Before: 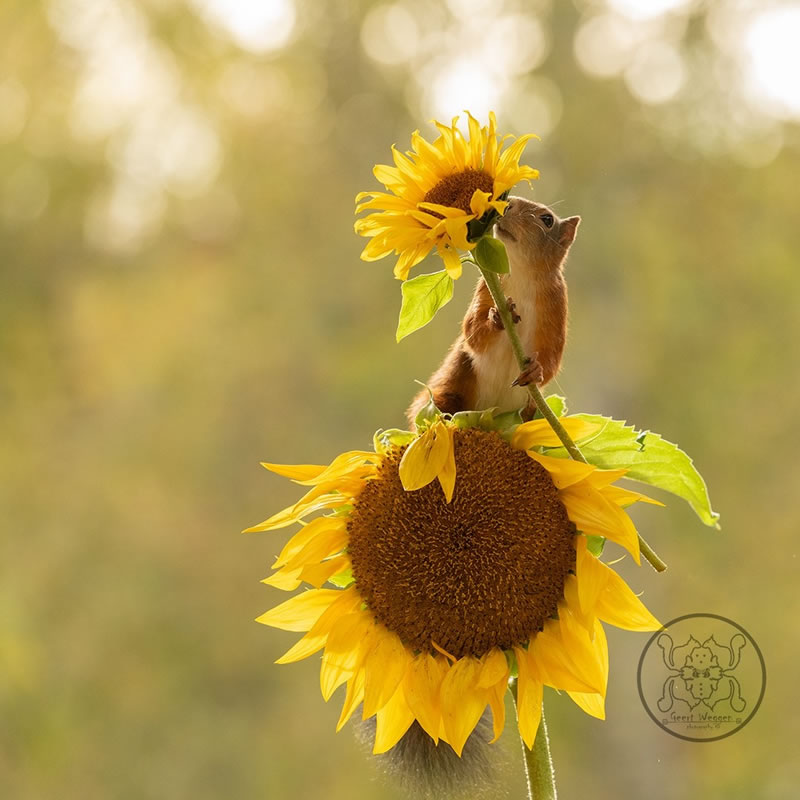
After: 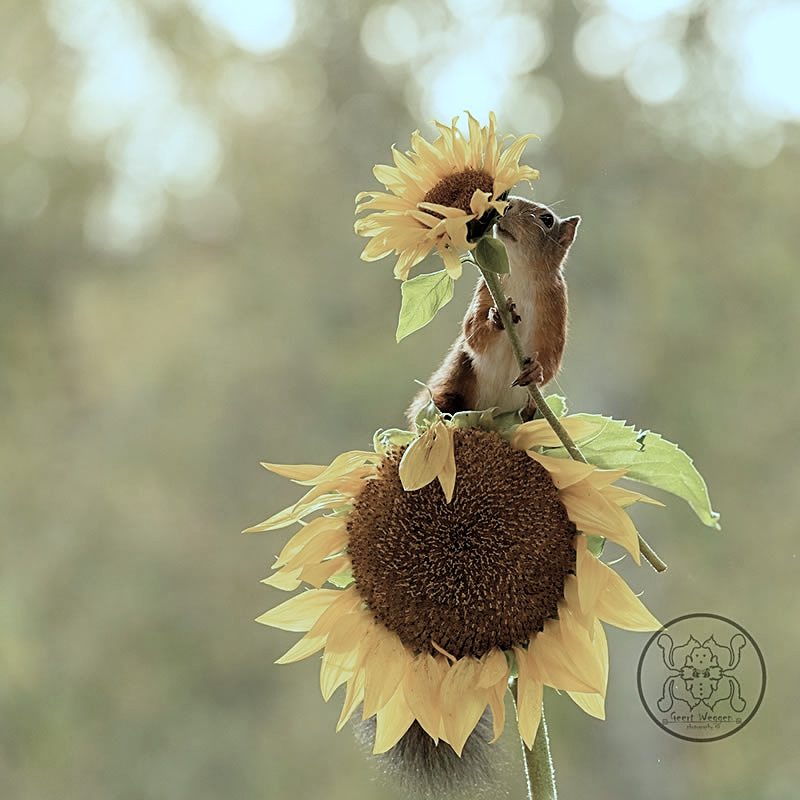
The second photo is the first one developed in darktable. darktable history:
sharpen: on, module defaults
color correction: highlights a* -13.39, highlights b* -17.95, saturation 0.701
filmic rgb: black relative exposure -4.91 EV, white relative exposure 2.83 EV, hardness 3.7, iterations of high-quality reconstruction 0
color zones: curves: ch0 [(0, 0.5) (0.143, 0.5) (0.286, 0.456) (0.429, 0.5) (0.571, 0.5) (0.714, 0.5) (0.857, 0.5) (1, 0.5)]; ch1 [(0, 0.5) (0.143, 0.5) (0.286, 0.422) (0.429, 0.5) (0.571, 0.5) (0.714, 0.5) (0.857, 0.5) (1, 0.5)]
levels: mode automatic, levels [0.514, 0.759, 1]
